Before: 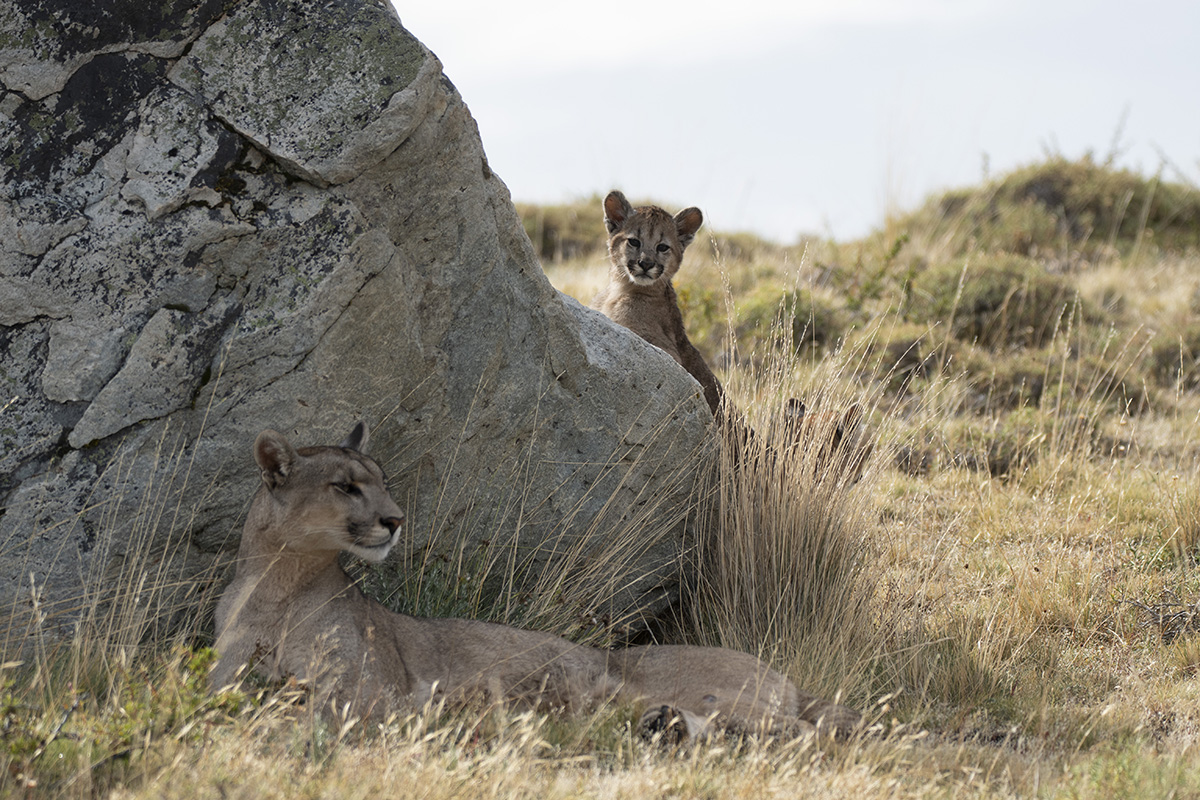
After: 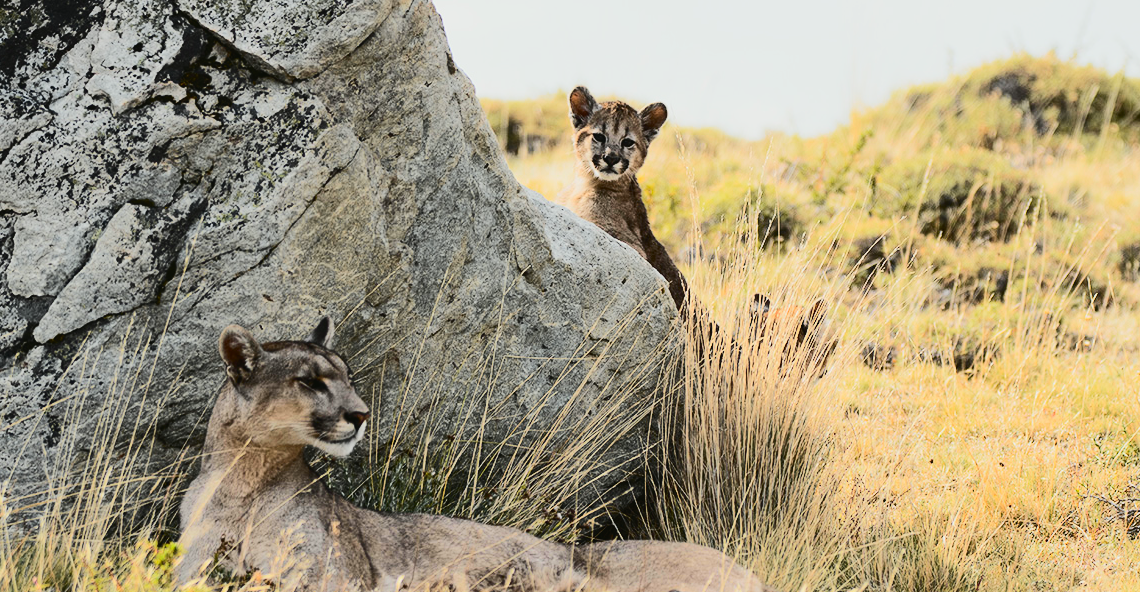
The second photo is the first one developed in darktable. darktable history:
crop and rotate: left 2.991%, top 13.302%, right 1.981%, bottom 12.636%
tone curve: curves: ch0 [(0, 0.03) (0.113, 0.087) (0.207, 0.184) (0.515, 0.612) (0.712, 0.793) (1, 0.946)]; ch1 [(0, 0) (0.172, 0.123) (0.317, 0.279) (0.407, 0.401) (0.476, 0.482) (0.505, 0.499) (0.534, 0.534) (0.632, 0.645) (0.726, 0.745) (1, 1)]; ch2 [(0, 0) (0.411, 0.424) (0.476, 0.492) (0.521, 0.524) (0.541, 0.559) (0.65, 0.699) (1, 1)], color space Lab, independent channels, preserve colors none
rgb curve: curves: ch0 [(0, 0) (0.284, 0.292) (0.505, 0.644) (1, 1)]; ch1 [(0, 0) (0.284, 0.292) (0.505, 0.644) (1, 1)]; ch2 [(0, 0) (0.284, 0.292) (0.505, 0.644) (1, 1)], compensate middle gray true
